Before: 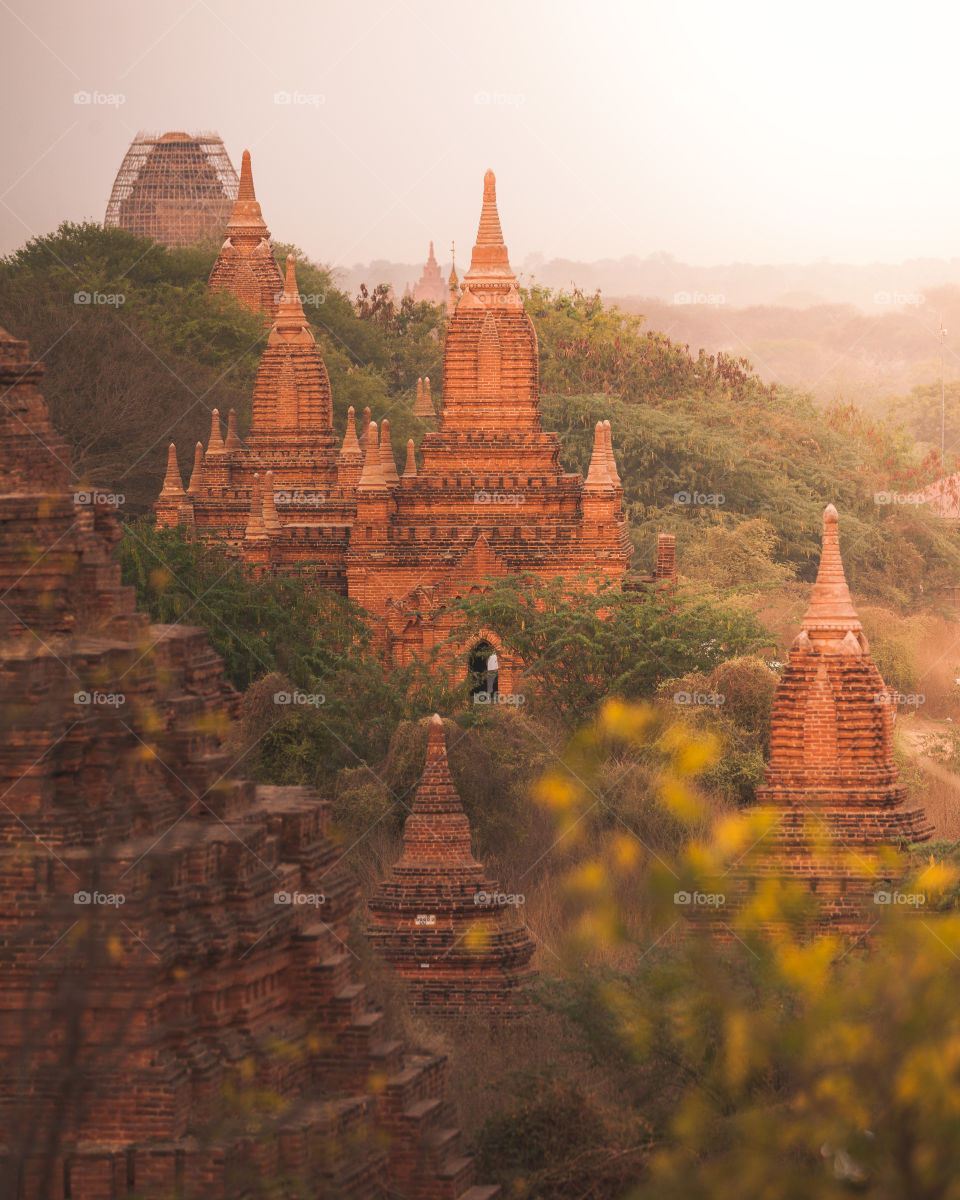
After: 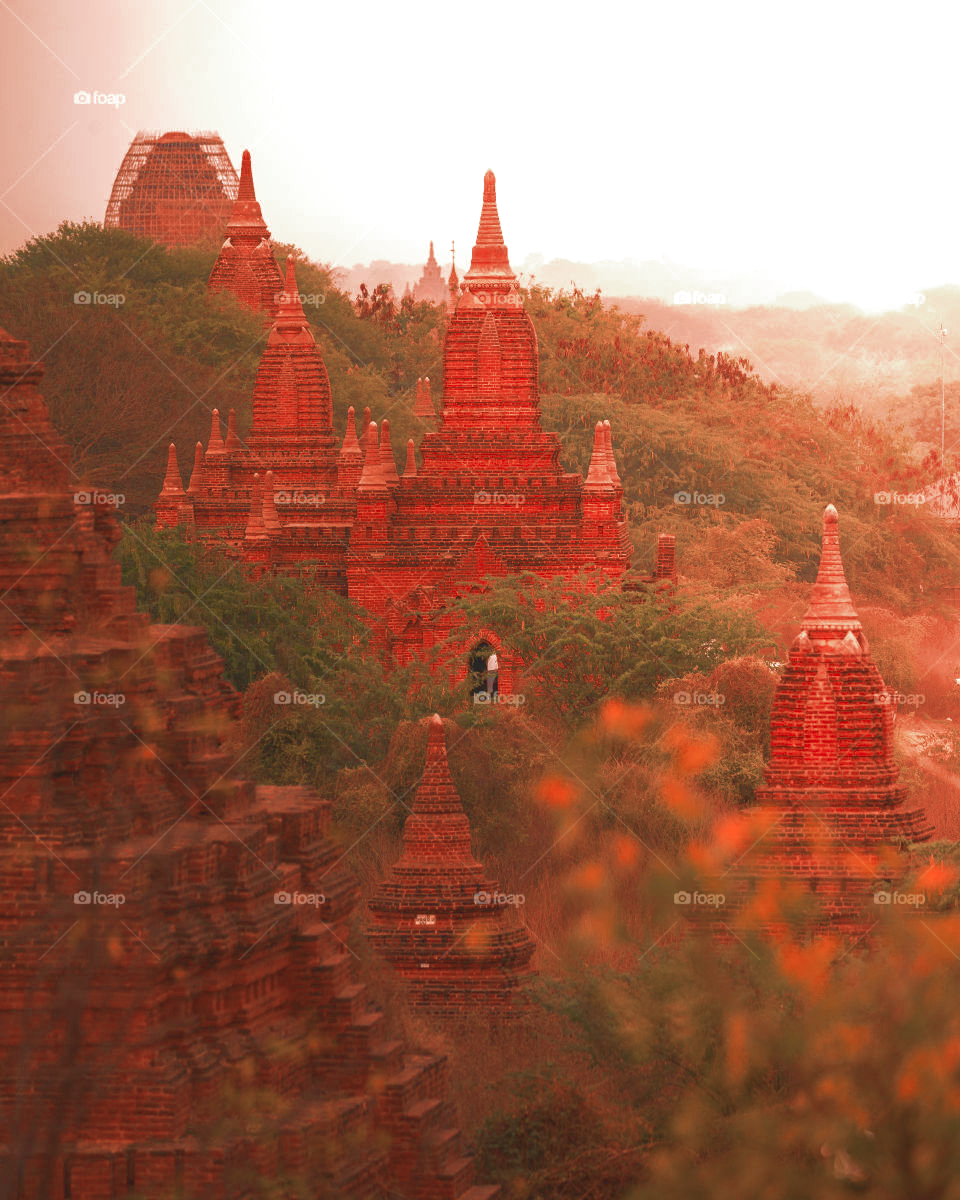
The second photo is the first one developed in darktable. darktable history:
exposure: exposure 0.608 EV, compensate highlight preservation false
color zones: curves: ch0 [(0, 0.299) (0.25, 0.383) (0.456, 0.352) (0.736, 0.571)]; ch1 [(0, 0.63) (0.151, 0.568) (0.254, 0.416) (0.47, 0.558) (0.732, 0.37) (0.909, 0.492)]; ch2 [(0.004, 0.604) (0.158, 0.443) (0.257, 0.403) (0.761, 0.468)]
velvia: strength 75%
